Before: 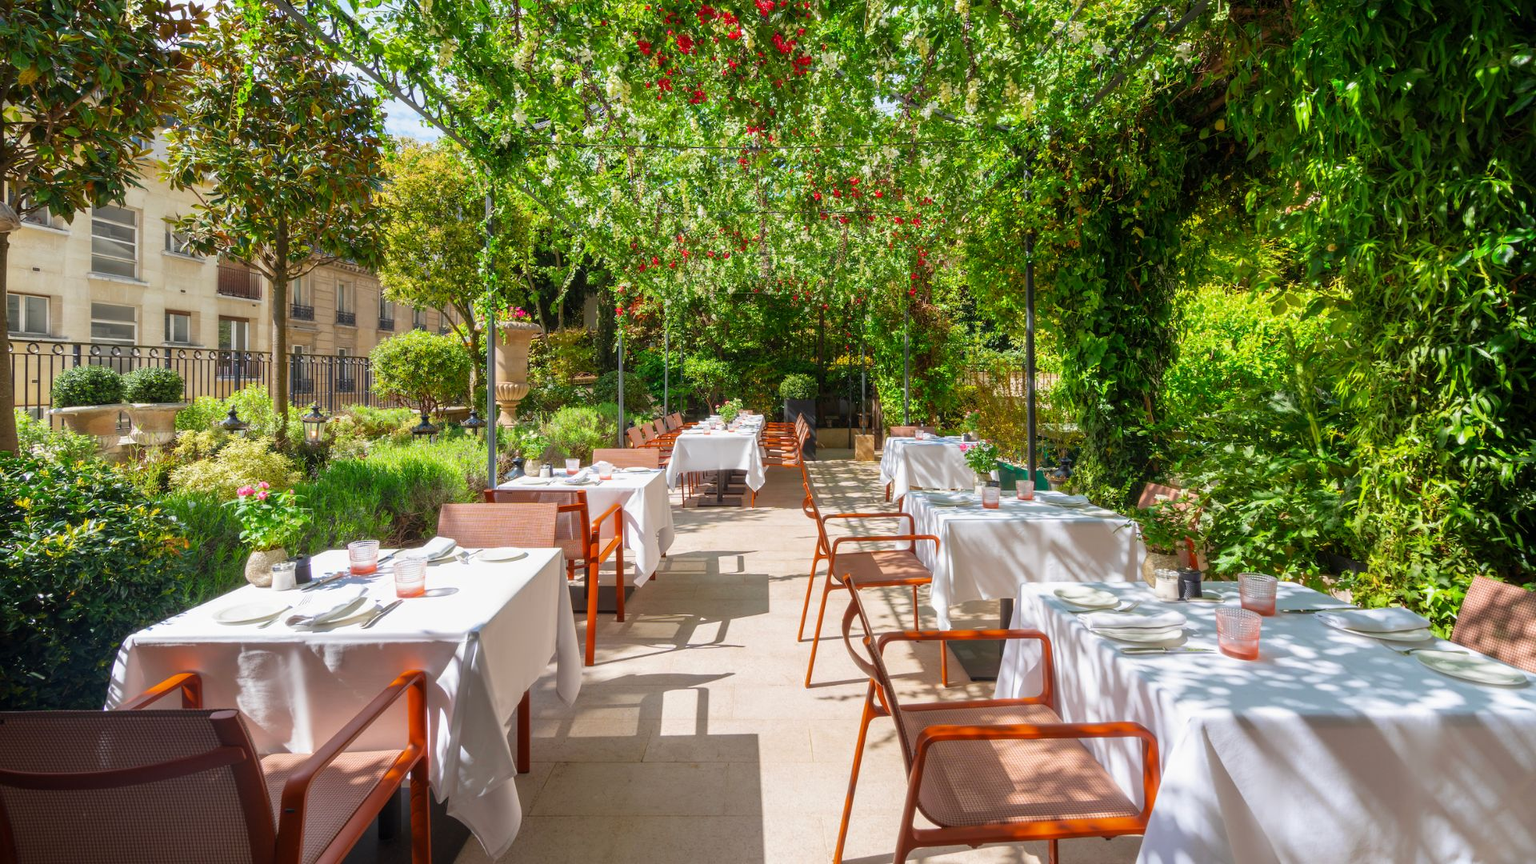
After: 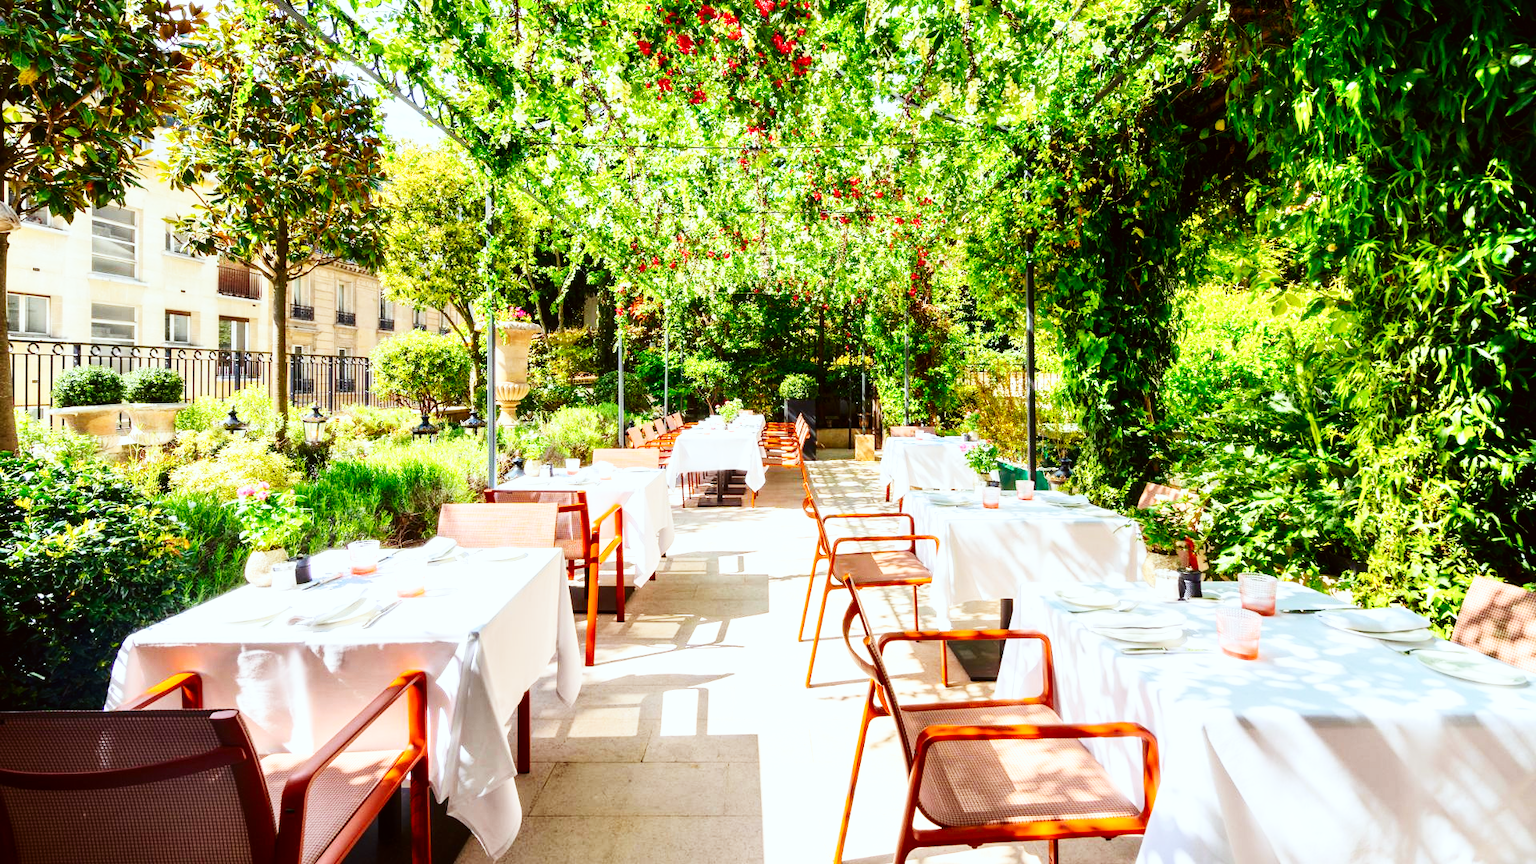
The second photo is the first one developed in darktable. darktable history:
color correction: highlights a* -2.73, highlights b* -2.09, shadows a* 2.41, shadows b* 2.73
contrast brightness saturation: contrast 0.22
color balance rgb: shadows lift › luminance -10%, highlights gain › luminance 10%, saturation formula JzAzBz (2021)
shadows and highlights: radius 125.46, shadows 30.51, highlights -30.51, low approximation 0.01, soften with gaussian
exposure: compensate highlight preservation false
base curve: curves: ch0 [(0, 0.003) (0.001, 0.002) (0.006, 0.004) (0.02, 0.022) (0.048, 0.086) (0.094, 0.234) (0.162, 0.431) (0.258, 0.629) (0.385, 0.8) (0.548, 0.918) (0.751, 0.988) (1, 1)], preserve colors none
